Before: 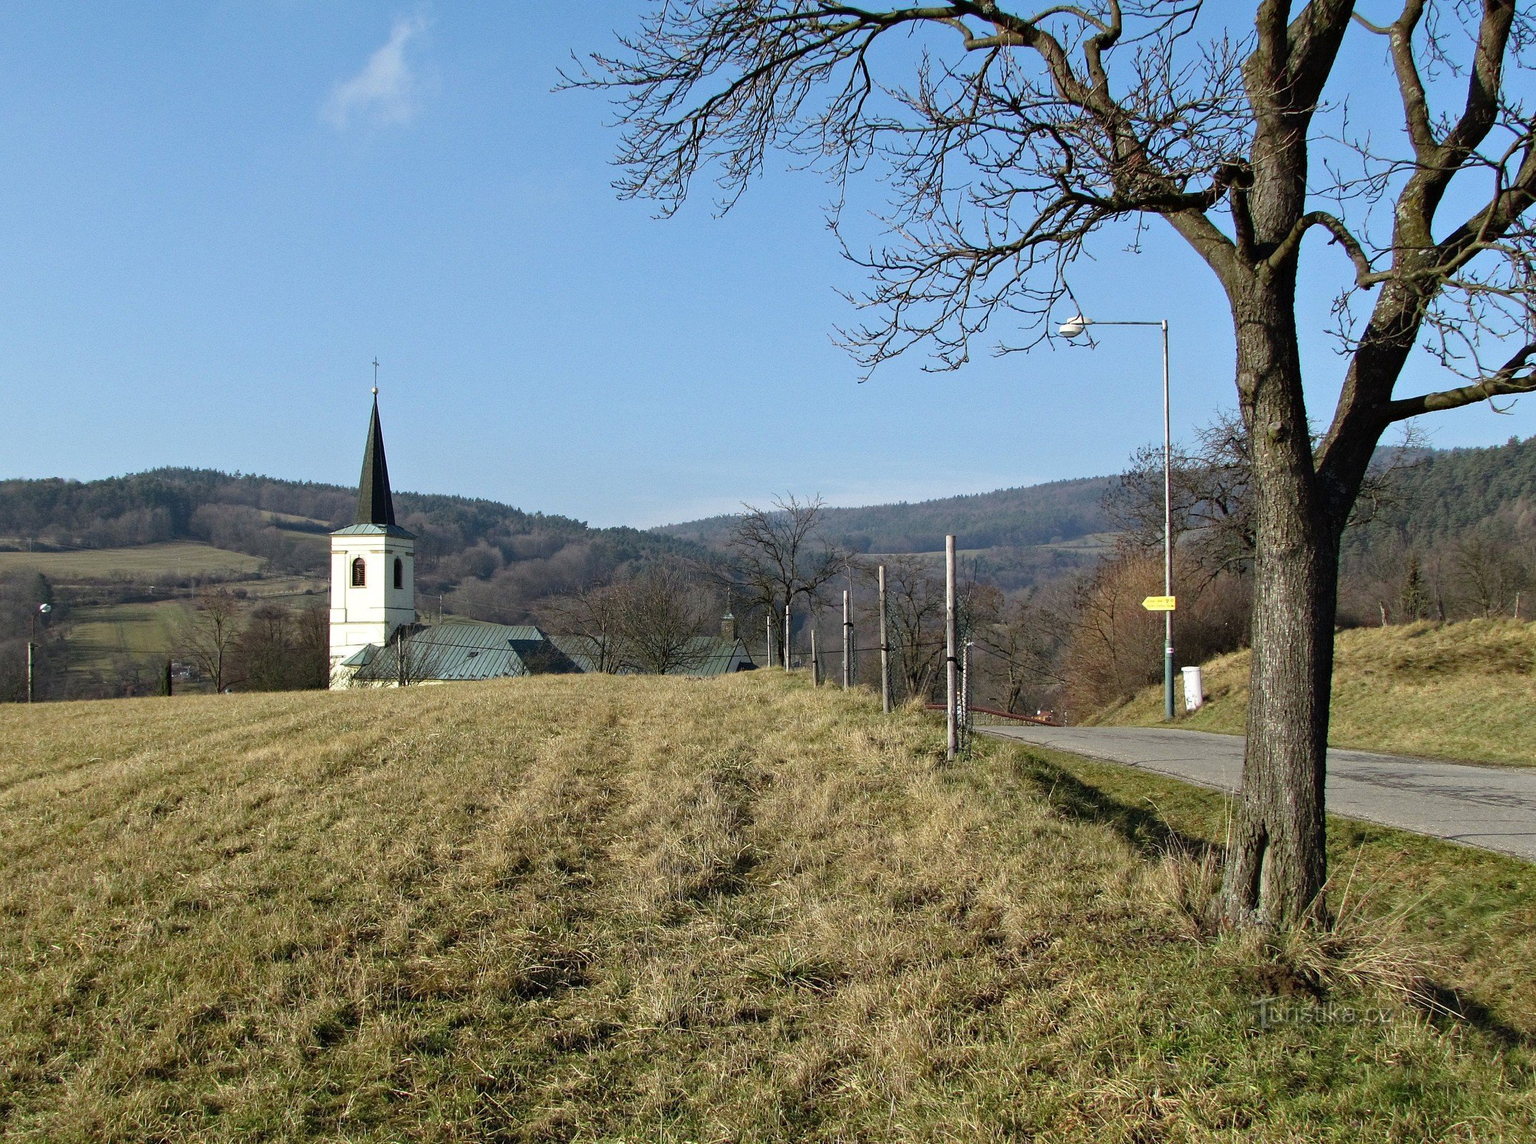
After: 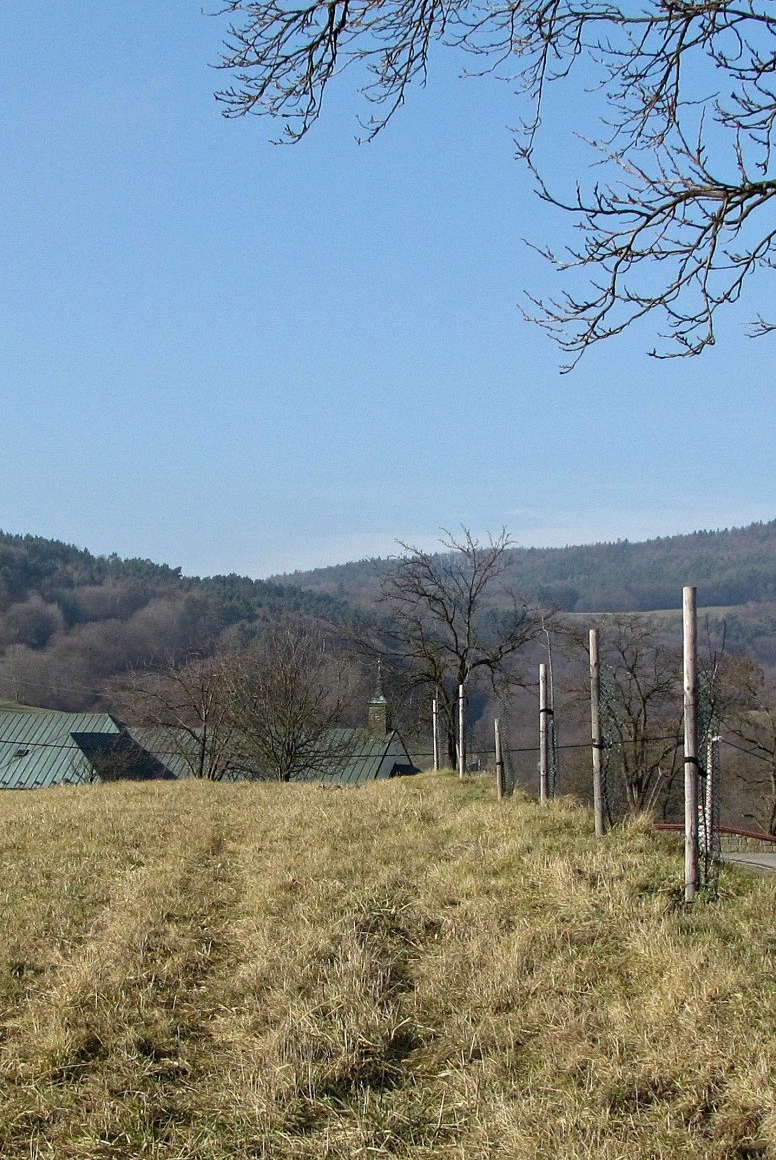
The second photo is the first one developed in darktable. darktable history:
crop and rotate: left 29.803%, top 10.184%, right 34.061%, bottom 17.281%
